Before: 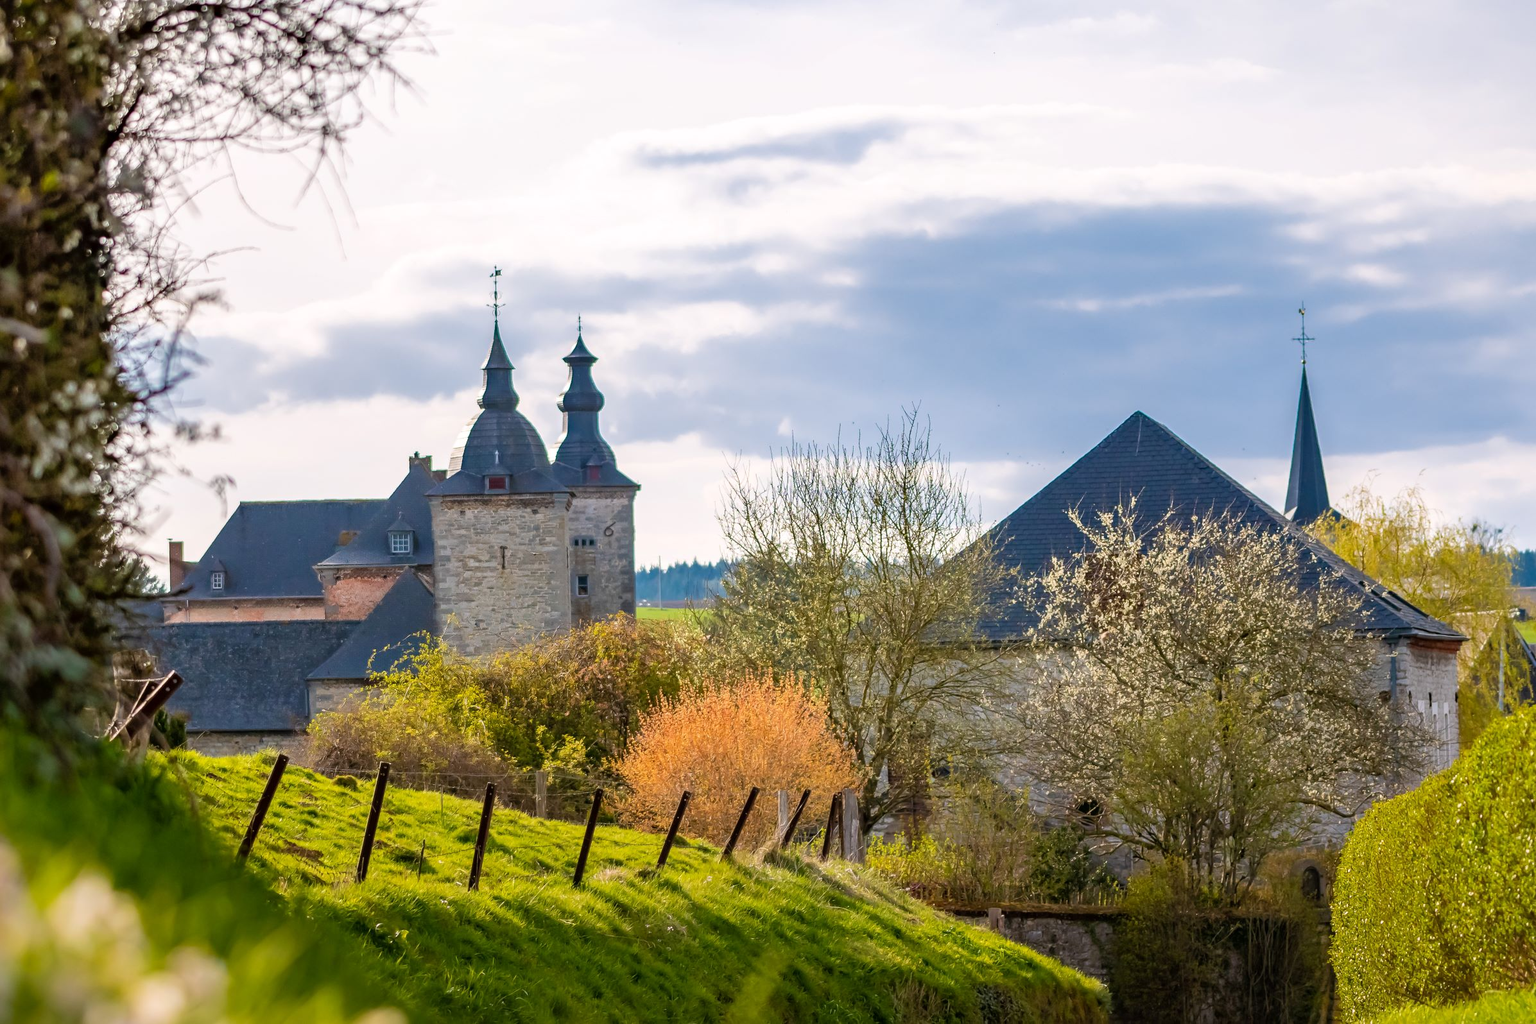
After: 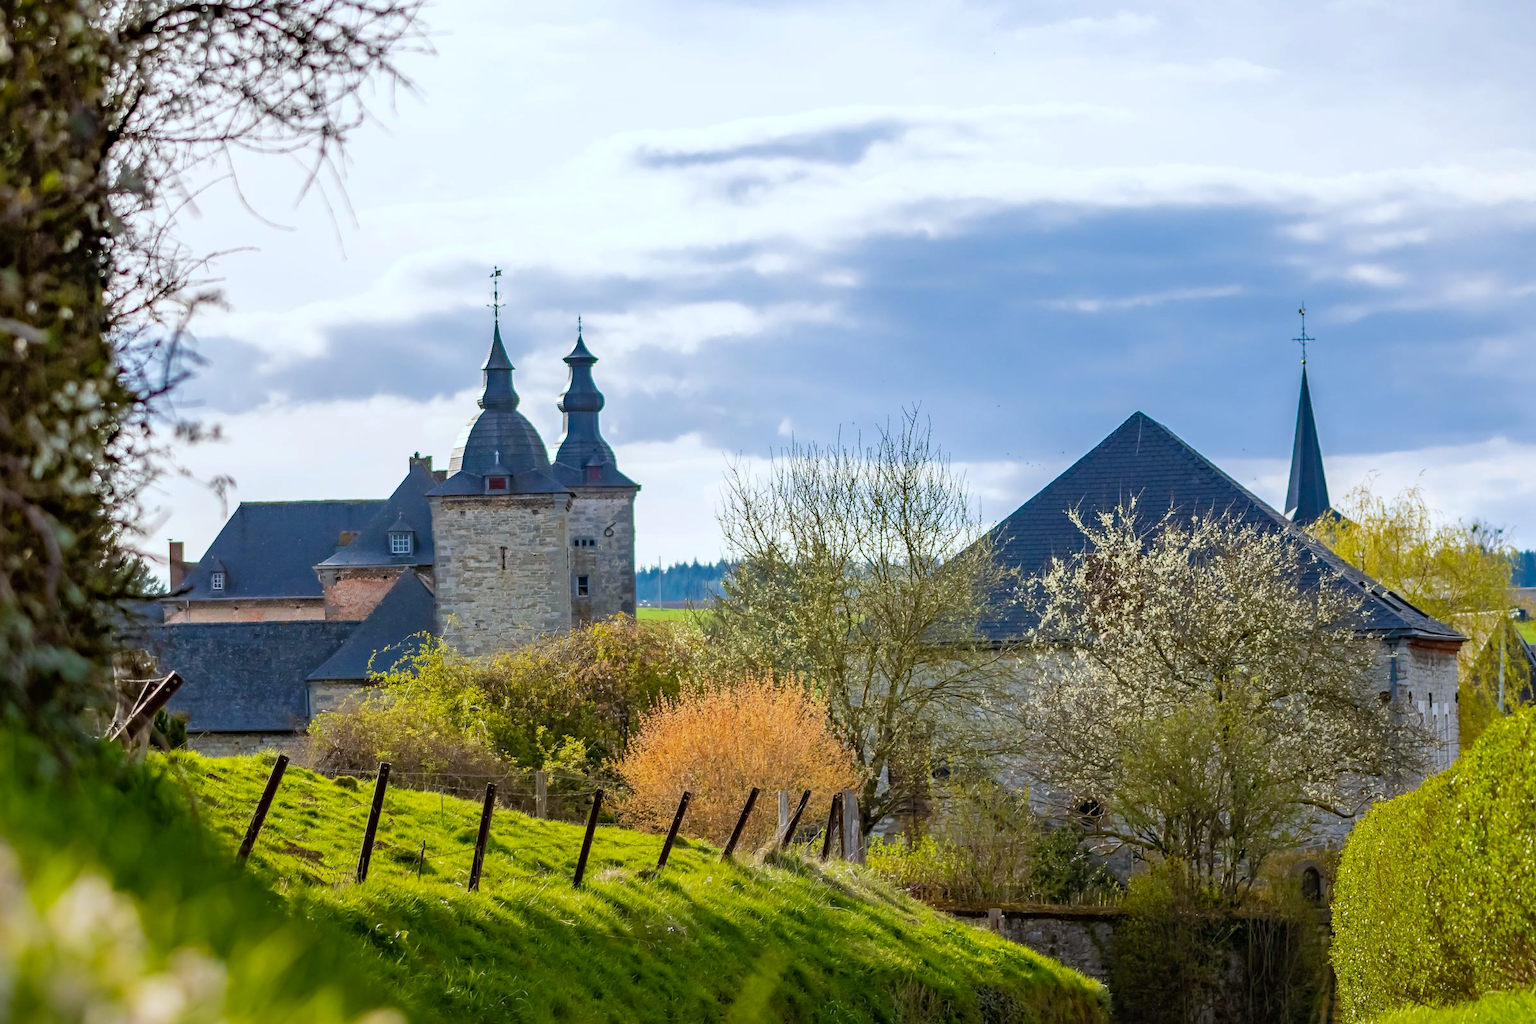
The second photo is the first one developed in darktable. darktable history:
white balance: red 0.925, blue 1.046
haze removal: compatibility mode true, adaptive false
